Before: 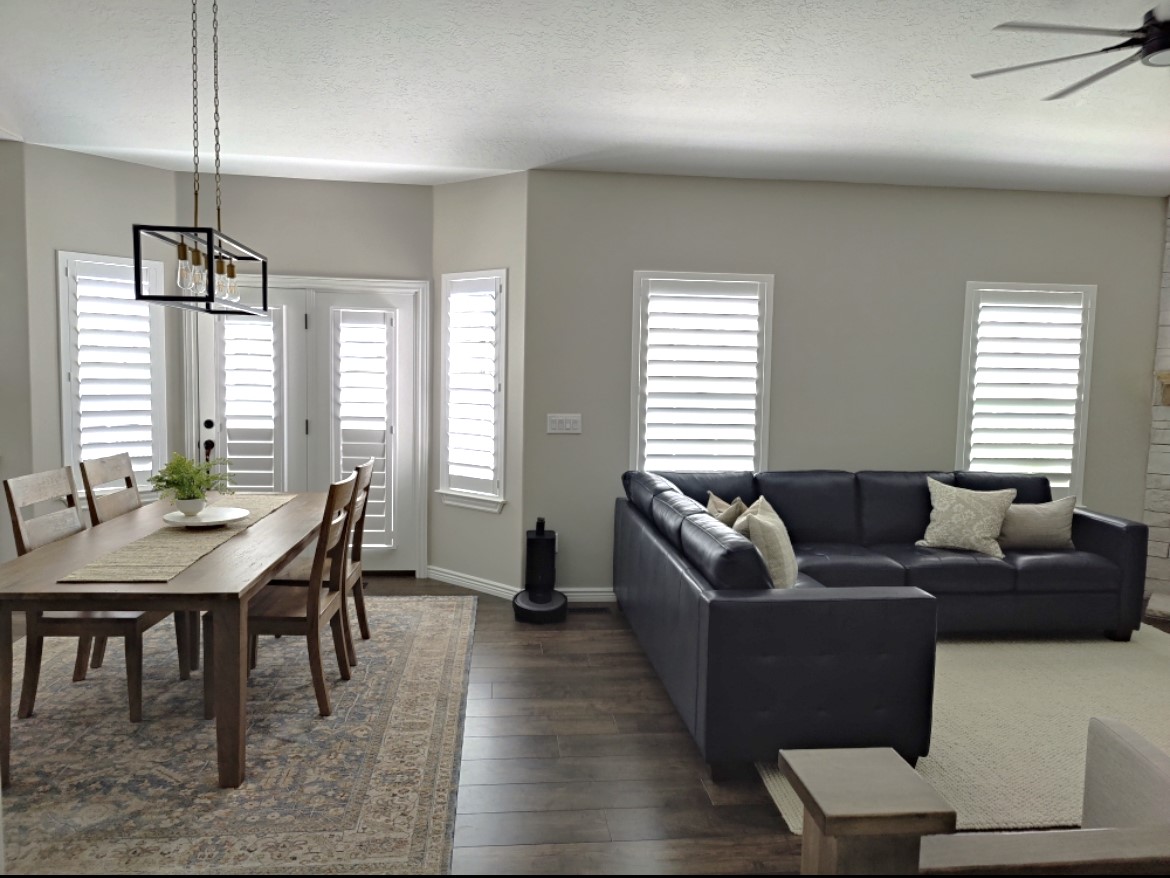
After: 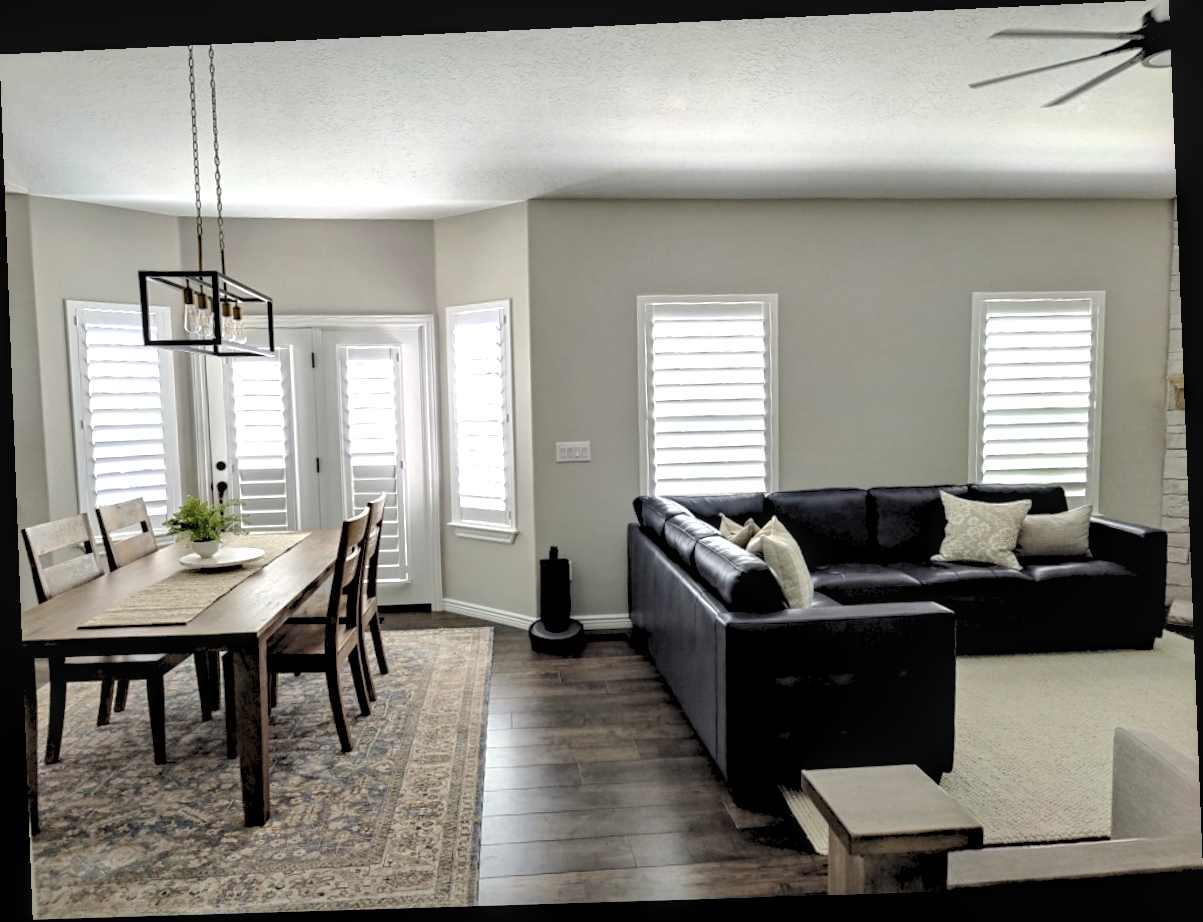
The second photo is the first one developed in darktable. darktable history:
rotate and perspective: rotation -2.22°, lens shift (horizontal) -0.022, automatic cropping off
tone equalizer: -8 EV -0.75 EV, -7 EV -0.7 EV, -6 EV -0.6 EV, -5 EV -0.4 EV, -3 EV 0.4 EV, -2 EV 0.6 EV, -1 EV 0.7 EV, +0 EV 0.75 EV, edges refinement/feathering 500, mask exposure compensation -1.57 EV, preserve details no
local contrast: detail 130%
rgb levels: preserve colors sum RGB, levels [[0.038, 0.433, 0.934], [0, 0.5, 1], [0, 0.5, 1]]
